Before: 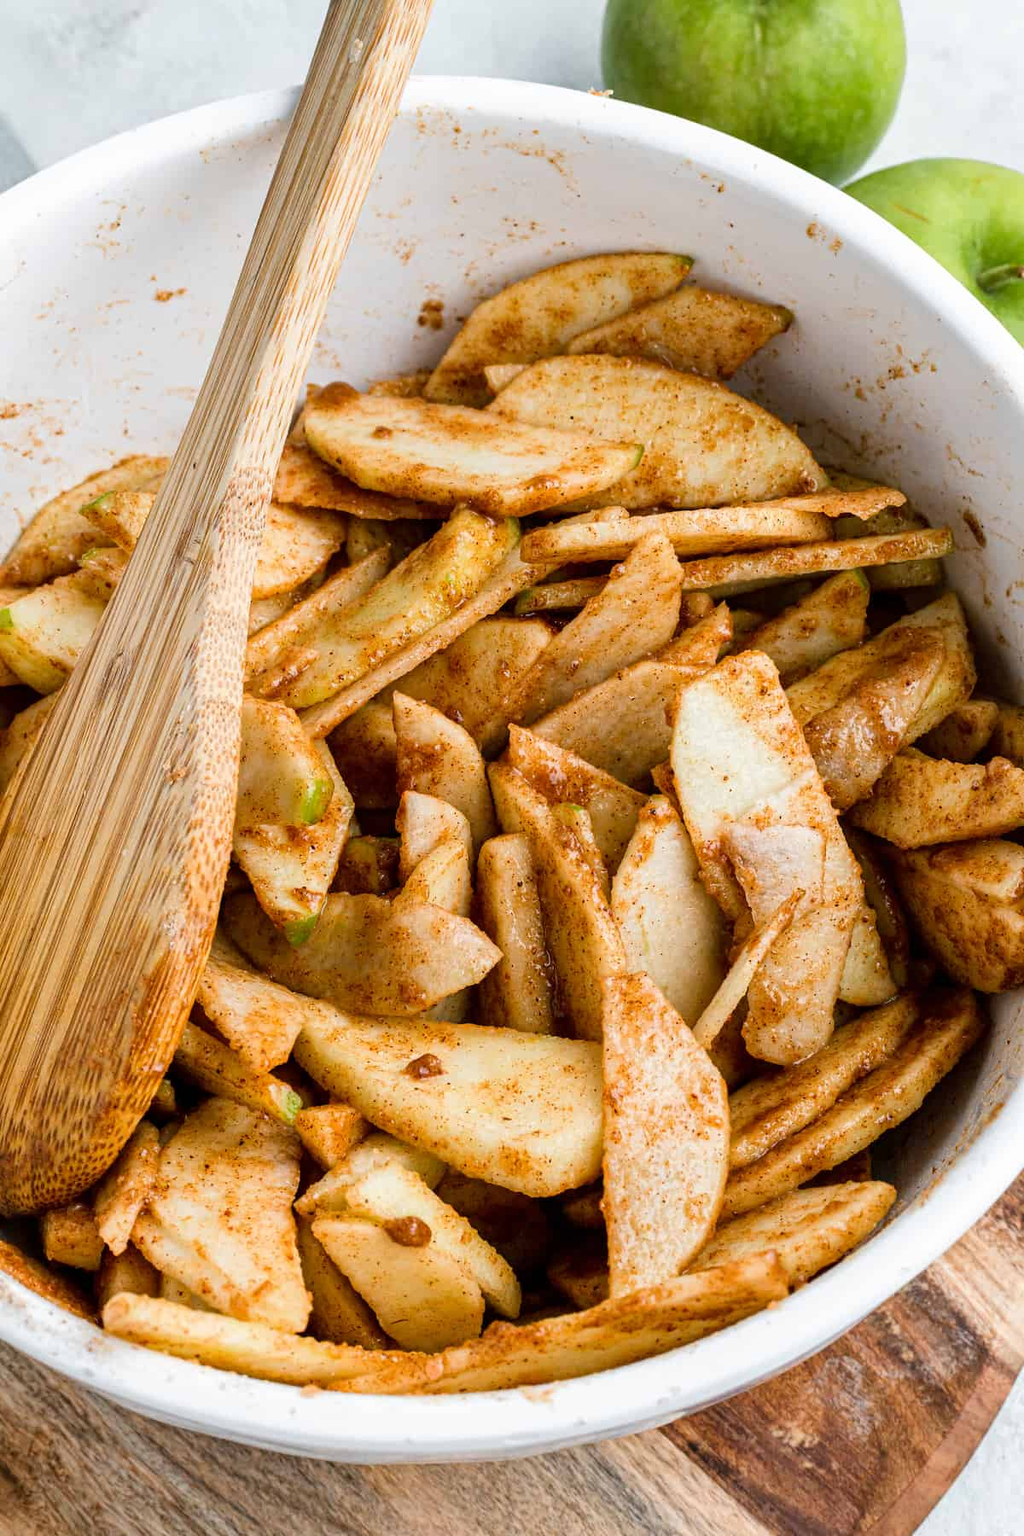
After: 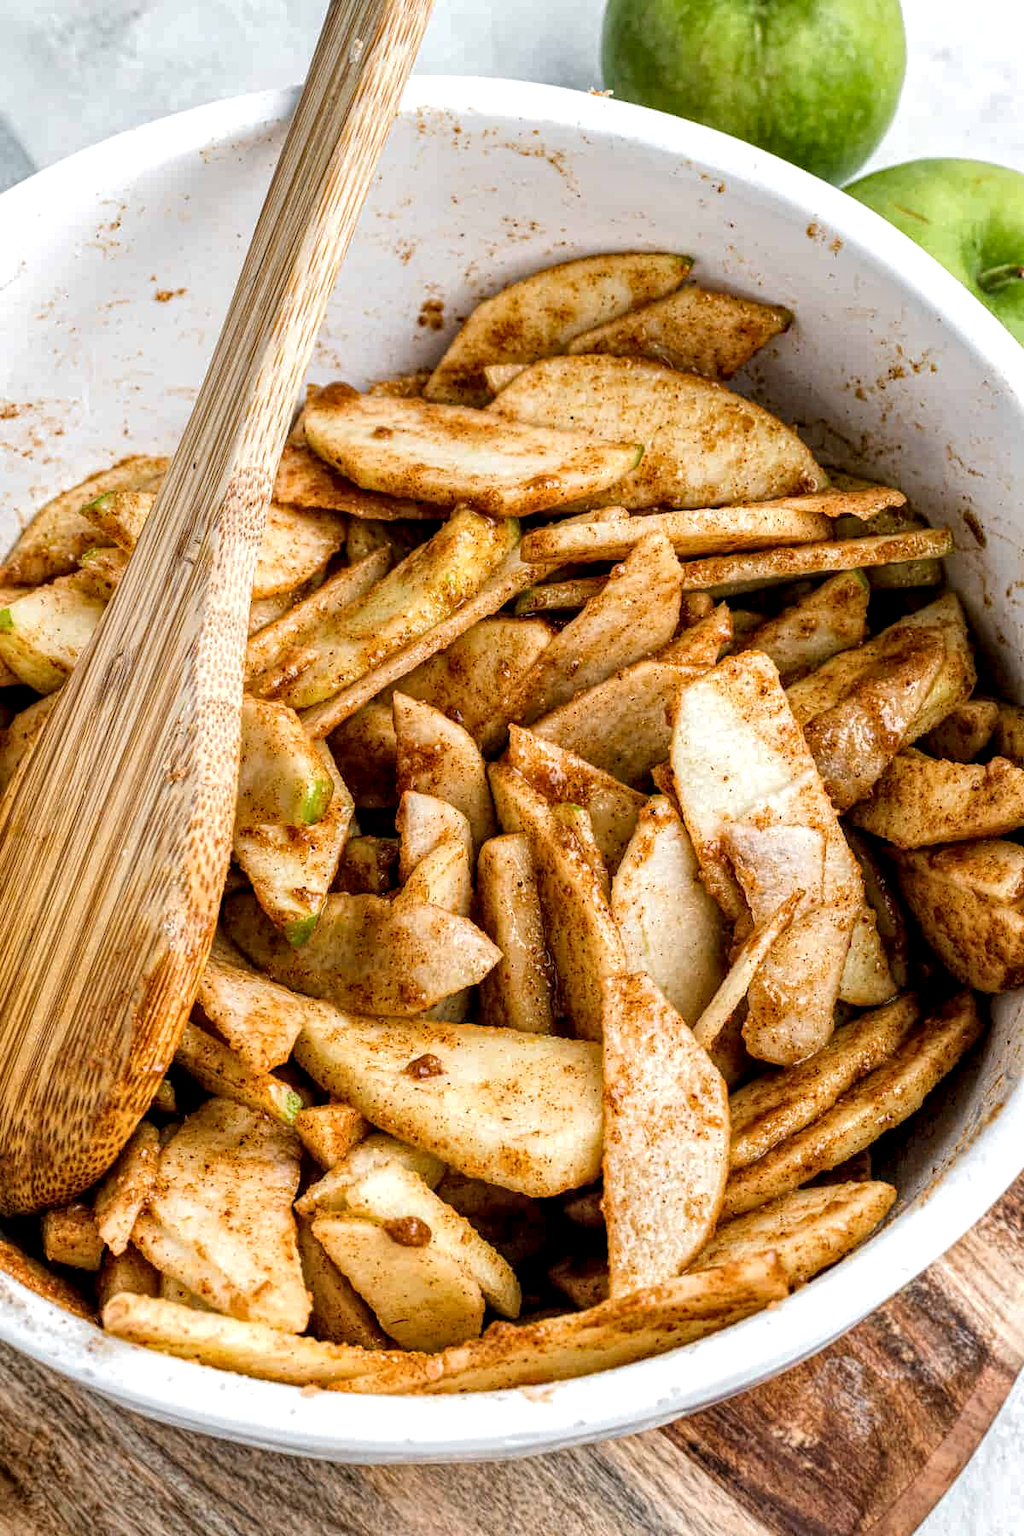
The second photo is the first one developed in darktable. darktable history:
local contrast: highlights 106%, shadows 98%, detail 200%, midtone range 0.2
